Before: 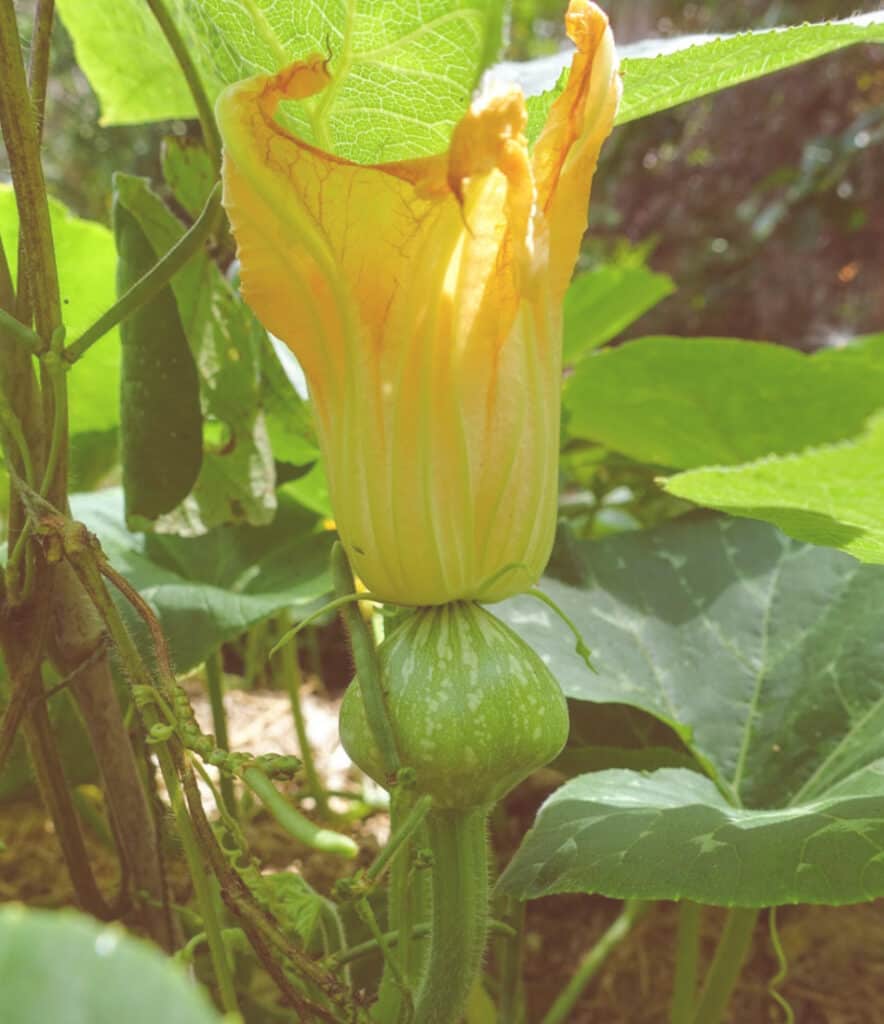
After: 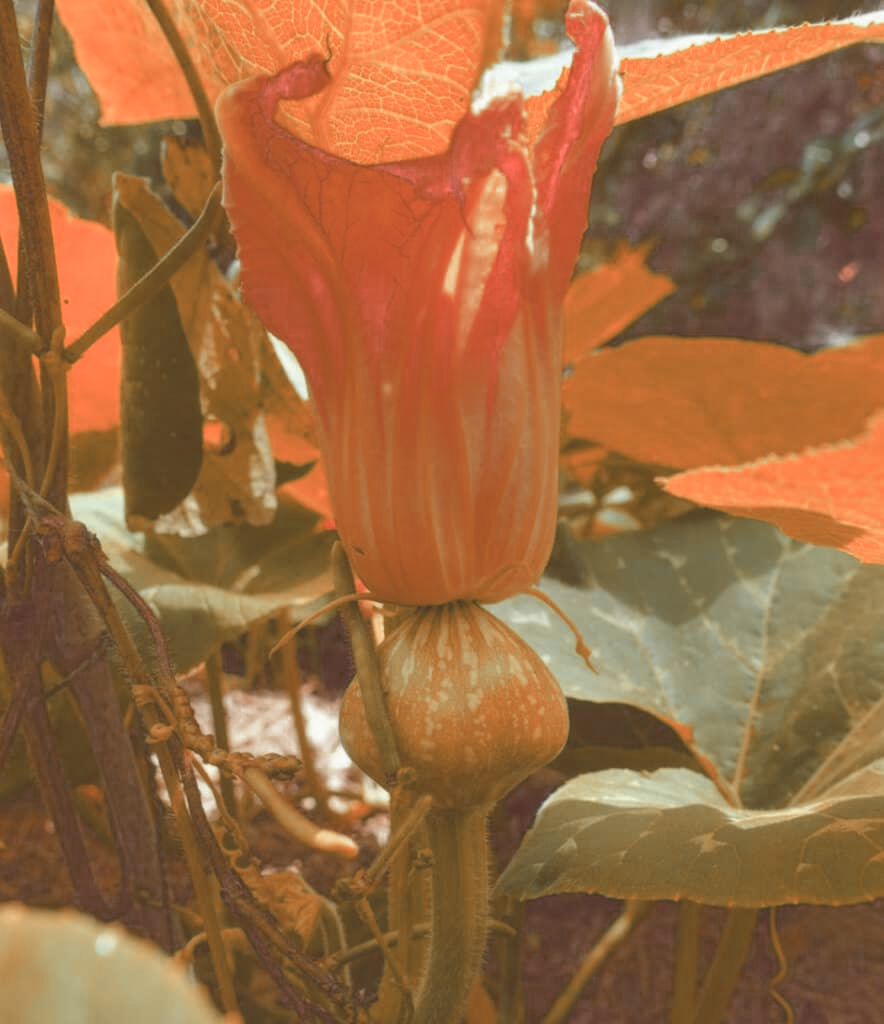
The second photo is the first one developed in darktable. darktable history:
color zones: curves: ch0 [(0.006, 0.385) (0.143, 0.563) (0.243, 0.321) (0.352, 0.464) (0.516, 0.456) (0.625, 0.5) (0.75, 0.5) (0.875, 0.5)]; ch1 [(0, 0.5) (0.134, 0.504) (0.246, 0.463) (0.421, 0.515) (0.5, 0.56) (0.625, 0.5) (0.75, 0.5) (0.875, 0.5)]; ch2 [(0, 0.5) (0.131, 0.426) (0.307, 0.289) (0.38, 0.188) (0.513, 0.216) (0.625, 0.548) (0.75, 0.468) (0.838, 0.396) (0.971, 0.311)]
haze removal: strength -0.063, compatibility mode true
